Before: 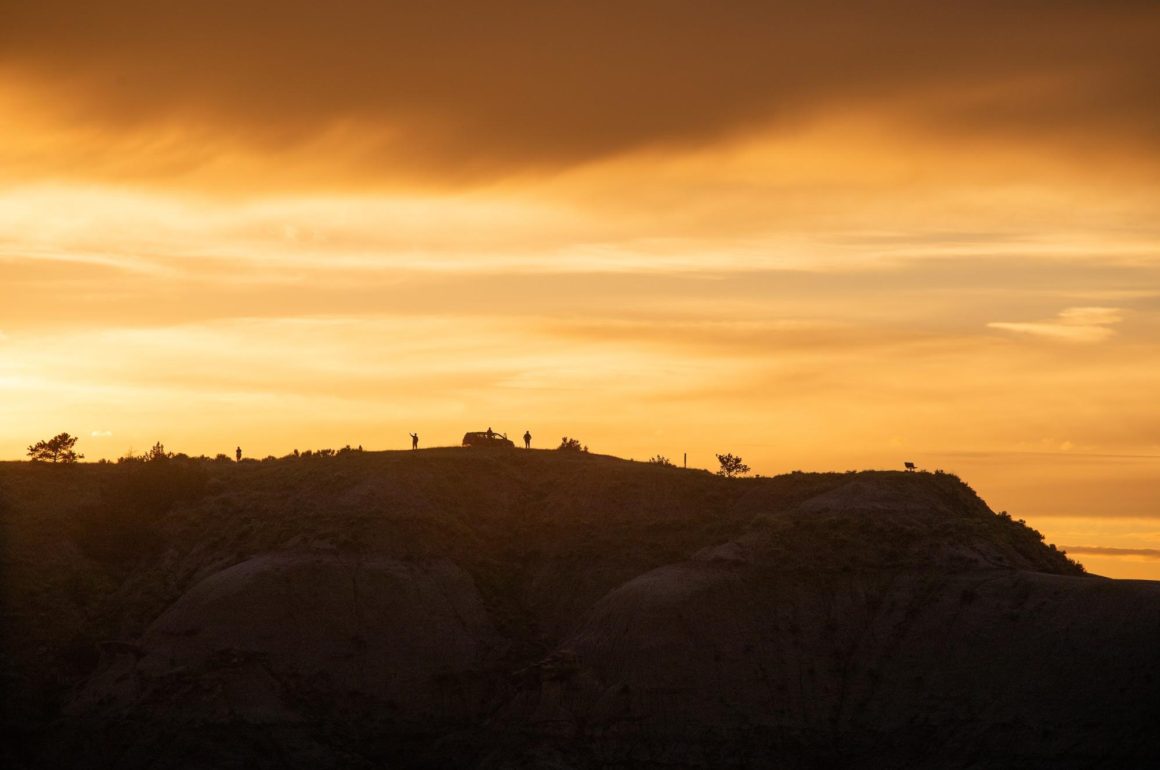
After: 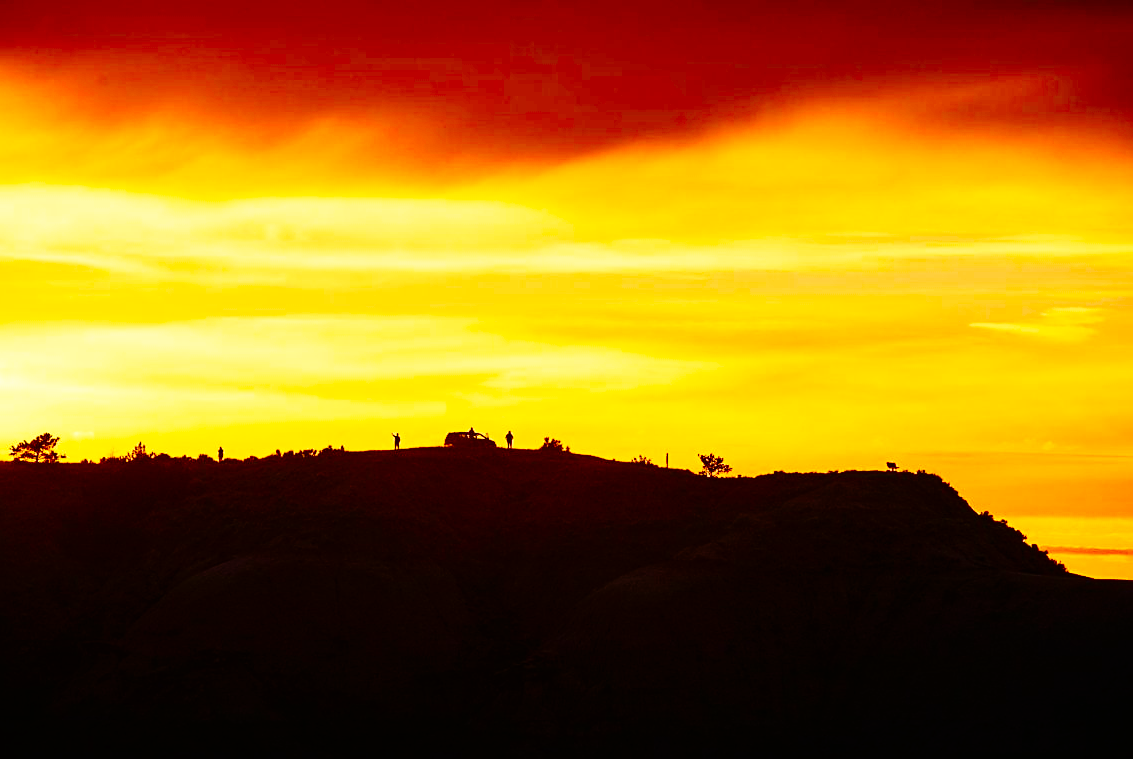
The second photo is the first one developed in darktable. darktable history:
contrast brightness saturation: contrast 0.258, brightness 0.016, saturation 0.876
sharpen: on, module defaults
tone curve: curves: ch0 [(0, 0) (0.003, 0.003) (0.011, 0.005) (0.025, 0.008) (0.044, 0.012) (0.069, 0.02) (0.1, 0.031) (0.136, 0.047) (0.177, 0.088) (0.224, 0.141) (0.277, 0.222) (0.335, 0.32) (0.399, 0.425) (0.468, 0.524) (0.543, 0.623) (0.623, 0.716) (0.709, 0.796) (0.801, 0.88) (0.898, 0.959) (1, 1)], preserve colors none
crop and rotate: left 1.582%, right 0.743%, bottom 1.396%
